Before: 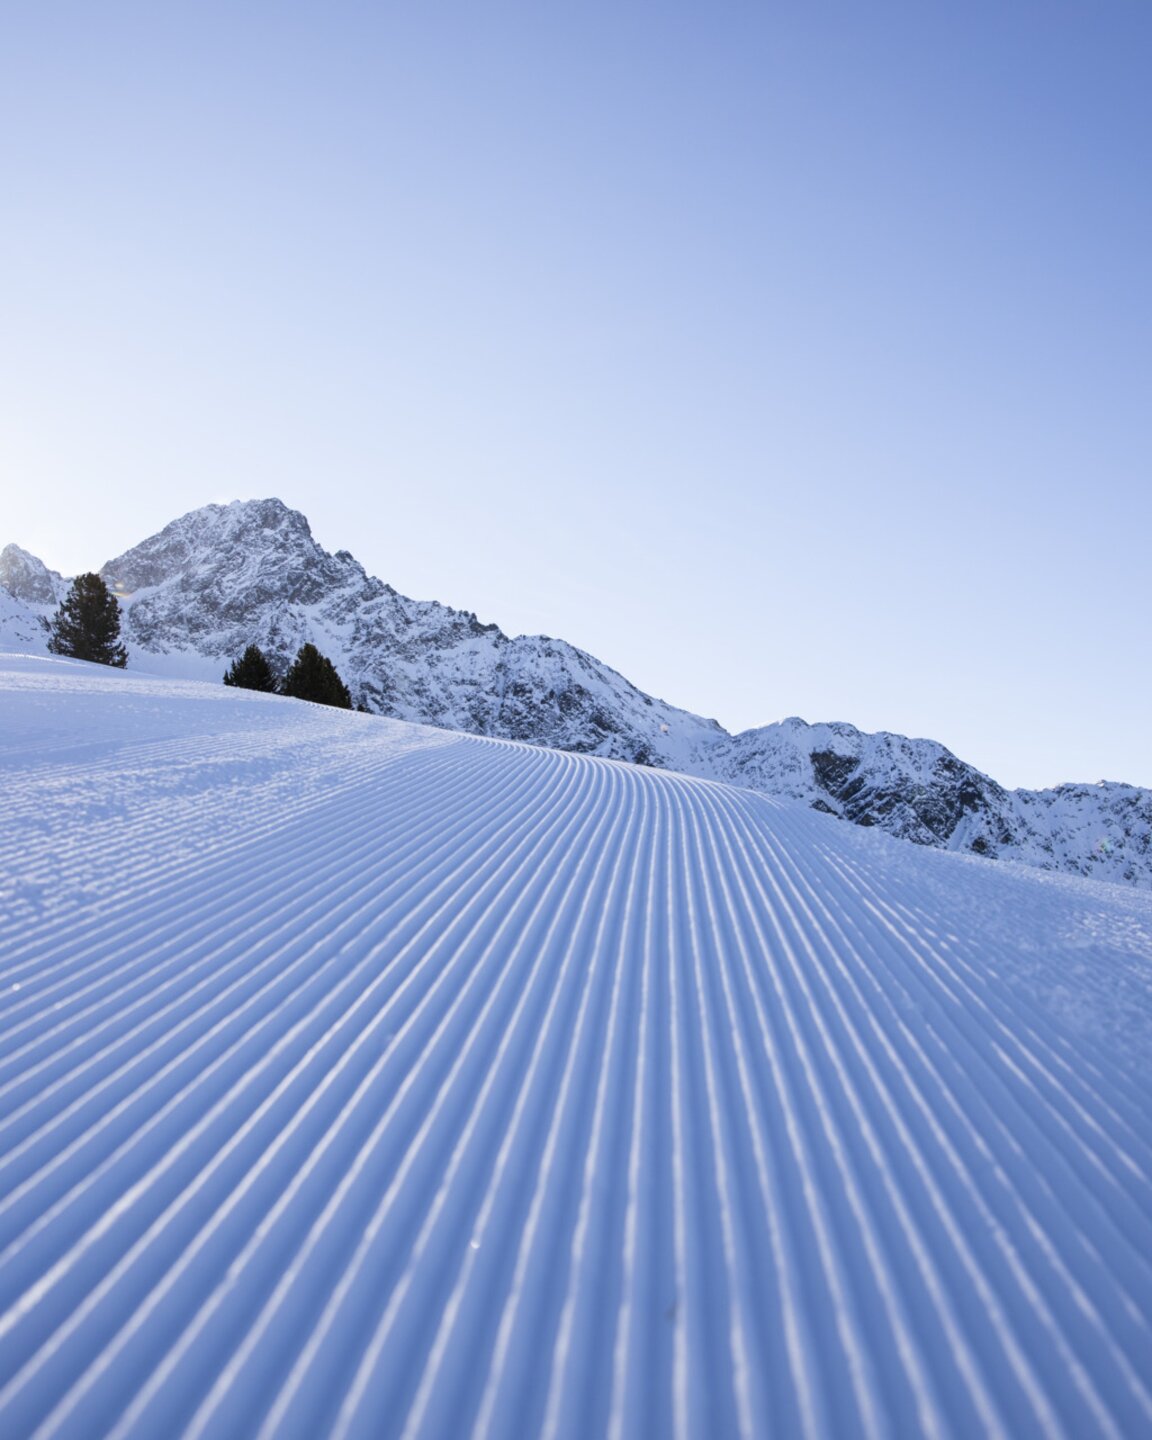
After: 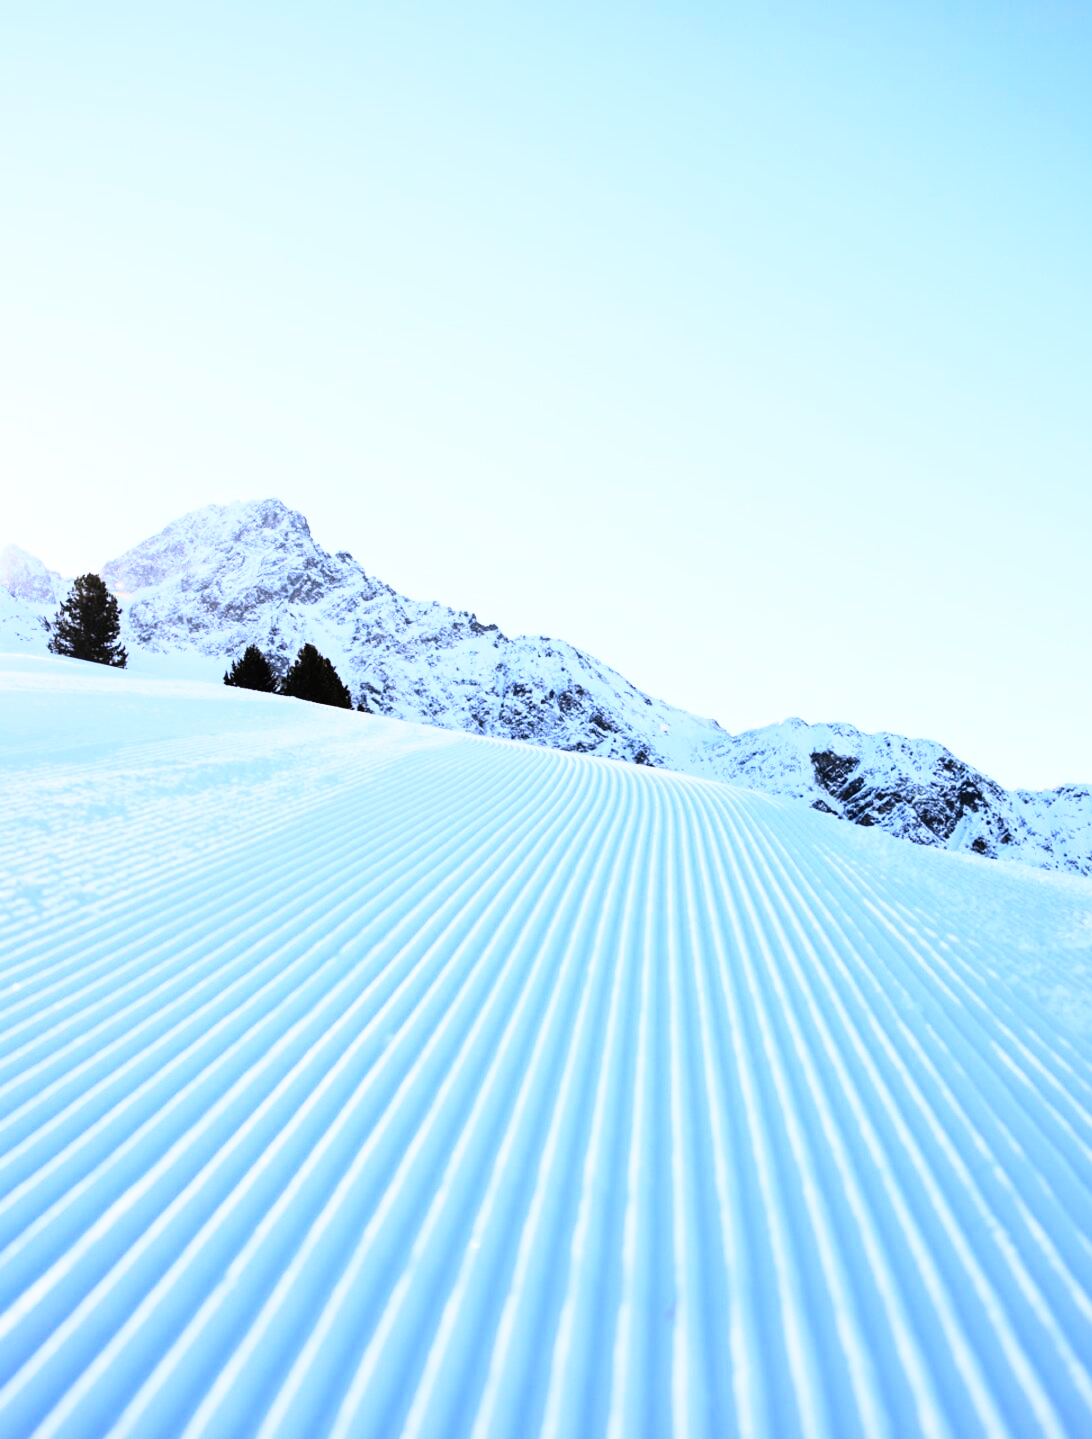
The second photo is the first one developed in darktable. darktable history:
color zones: curves: ch1 [(0, 0.469) (0.072, 0.457) (0.243, 0.494) (0.429, 0.5) (0.571, 0.5) (0.714, 0.5) (0.857, 0.5) (1, 0.469)]; ch2 [(0, 0.499) (0.143, 0.467) (0.242, 0.436) (0.429, 0.493) (0.571, 0.5) (0.714, 0.5) (0.857, 0.5) (1, 0.499)]
rgb curve: curves: ch0 [(0, 0) (0.21, 0.15) (0.24, 0.21) (0.5, 0.75) (0.75, 0.96) (0.89, 0.99) (1, 1)]; ch1 [(0, 0.02) (0.21, 0.13) (0.25, 0.2) (0.5, 0.67) (0.75, 0.9) (0.89, 0.97) (1, 1)]; ch2 [(0, 0.02) (0.21, 0.13) (0.25, 0.2) (0.5, 0.67) (0.75, 0.9) (0.89, 0.97) (1, 1)], compensate middle gray true
crop and rotate: right 5.167%
contrast brightness saturation: contrast 0.07, brightness 0.08, saturation 0.18
color contrast: green-magenta contrast 0.8, blue-yellow contrast 1.1, unbound 0
